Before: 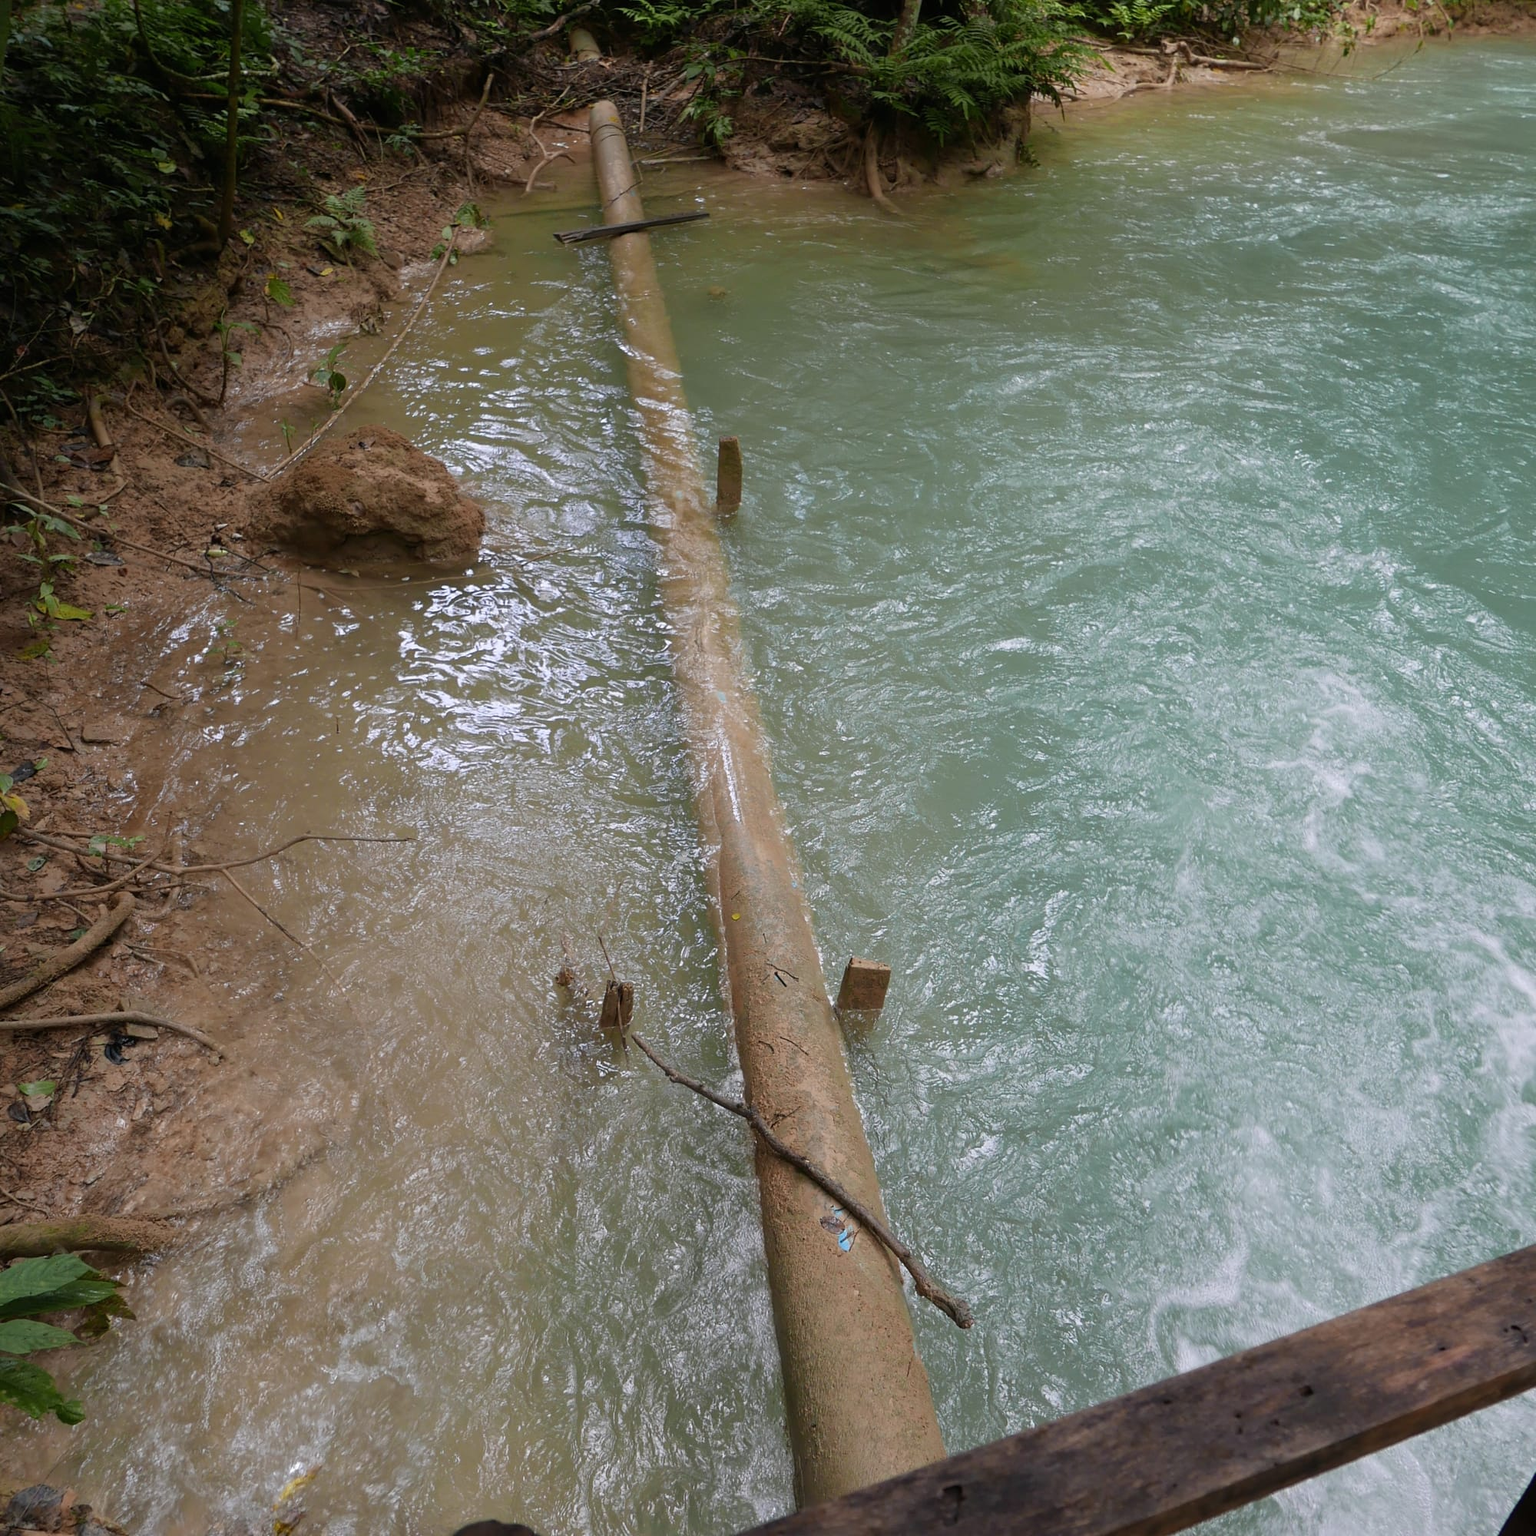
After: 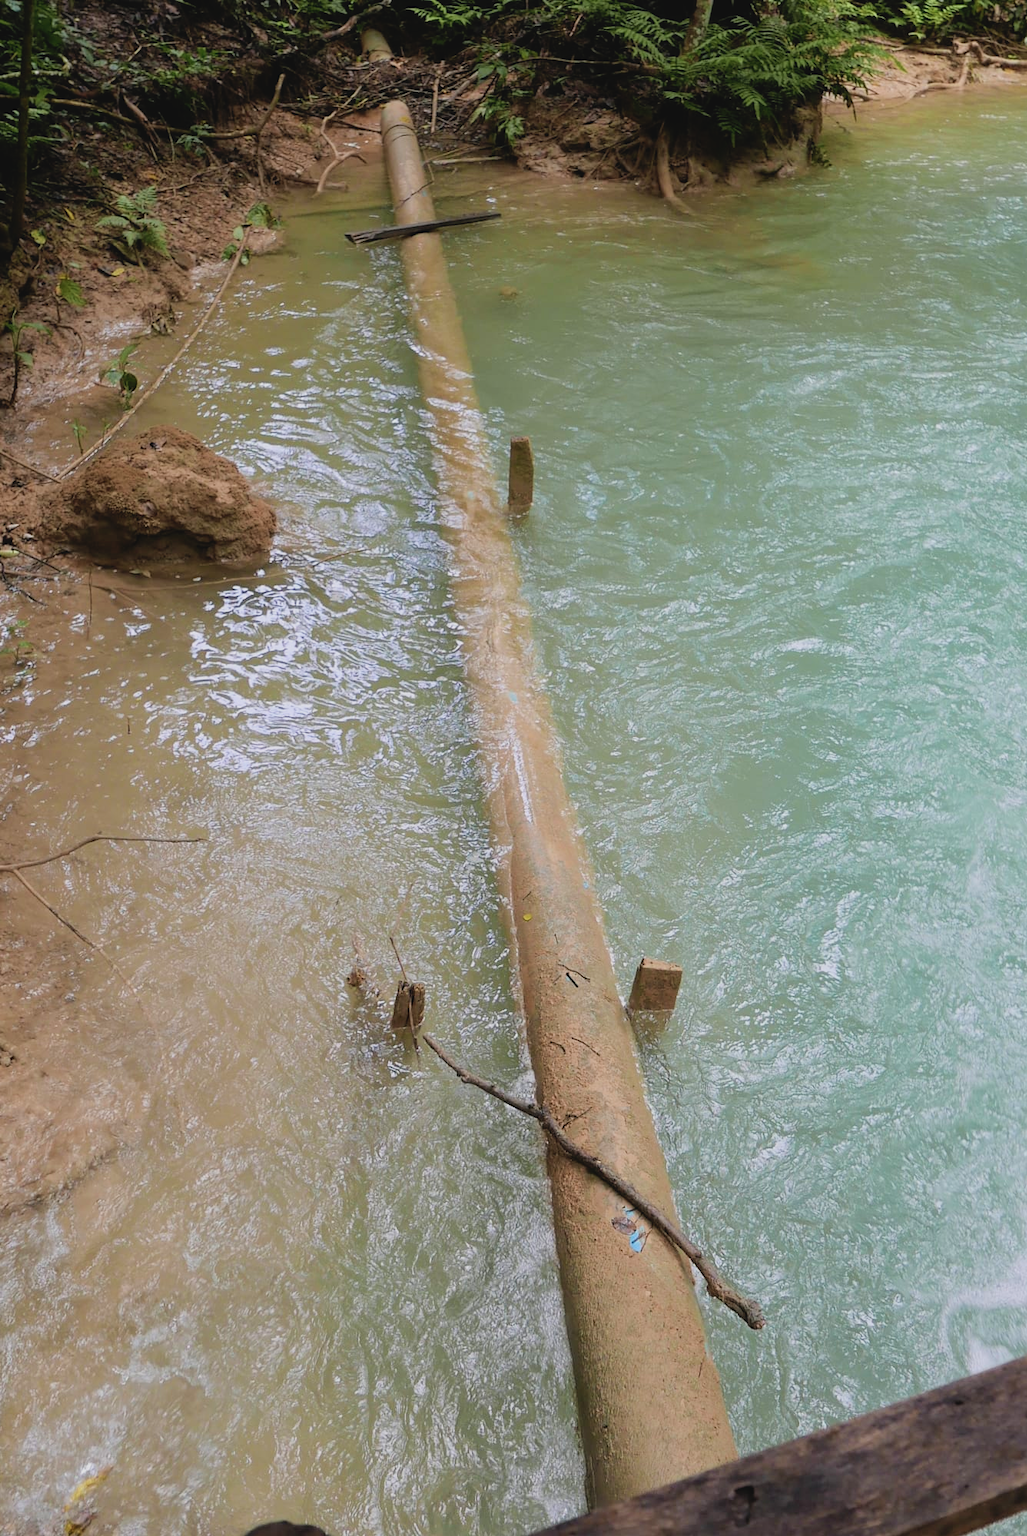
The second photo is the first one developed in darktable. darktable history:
contrast brightness saturation: contrast 0.046
velvia: on, module defaults
crop and rotate: left 13.625%, right 19.491%
tone curve: curves: ch0 [(0, 0.047) (0.199, 0.263) (0.47, 0.555) (0.805, 0.839) (1, 0.962)], color space Lab, independent channels, preserve colors none
filmic rgb: middle gray luminance 18.39%, black relative exposure -11.2 EV, white relative exposure 3.74 EV, target black luminance 0%, hardness 5.83, latitude 57.81%, contrast 0.964, shadows ↔ highlights balance 49.92%
